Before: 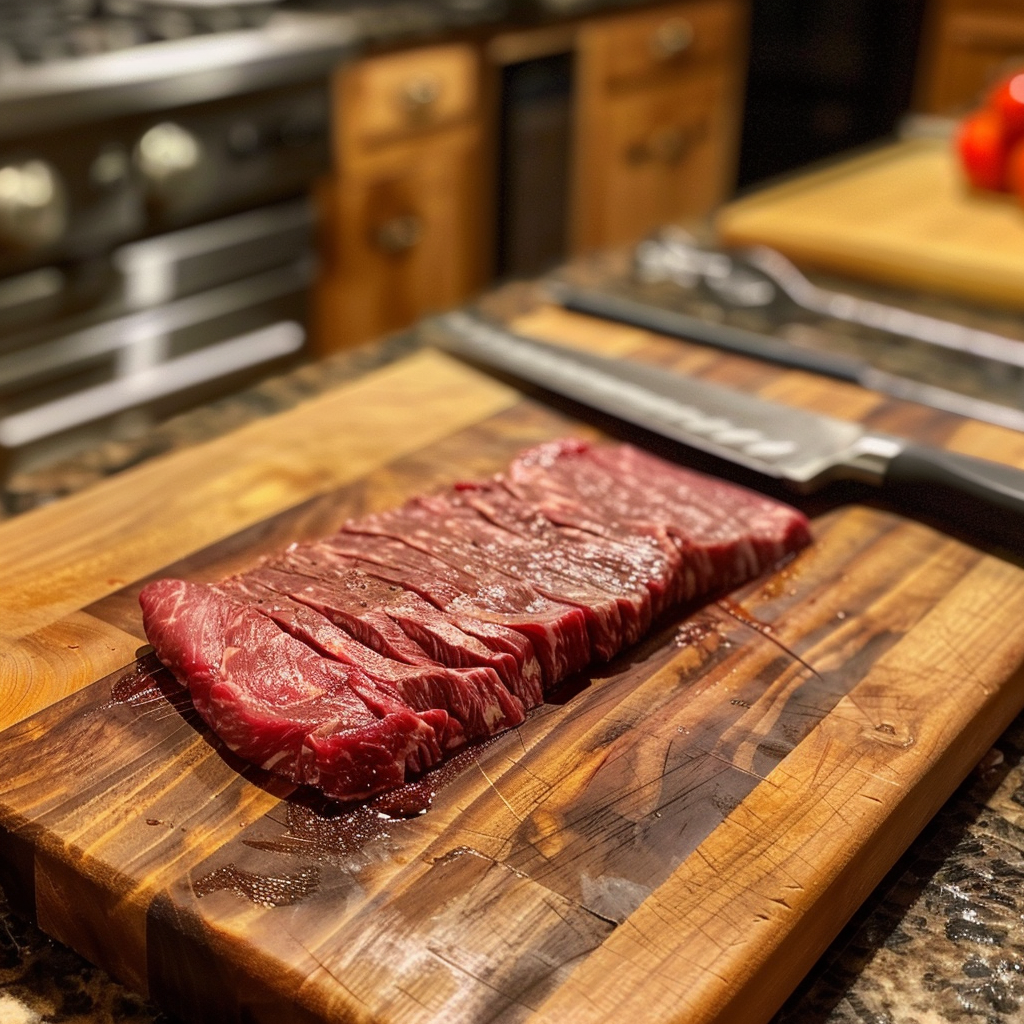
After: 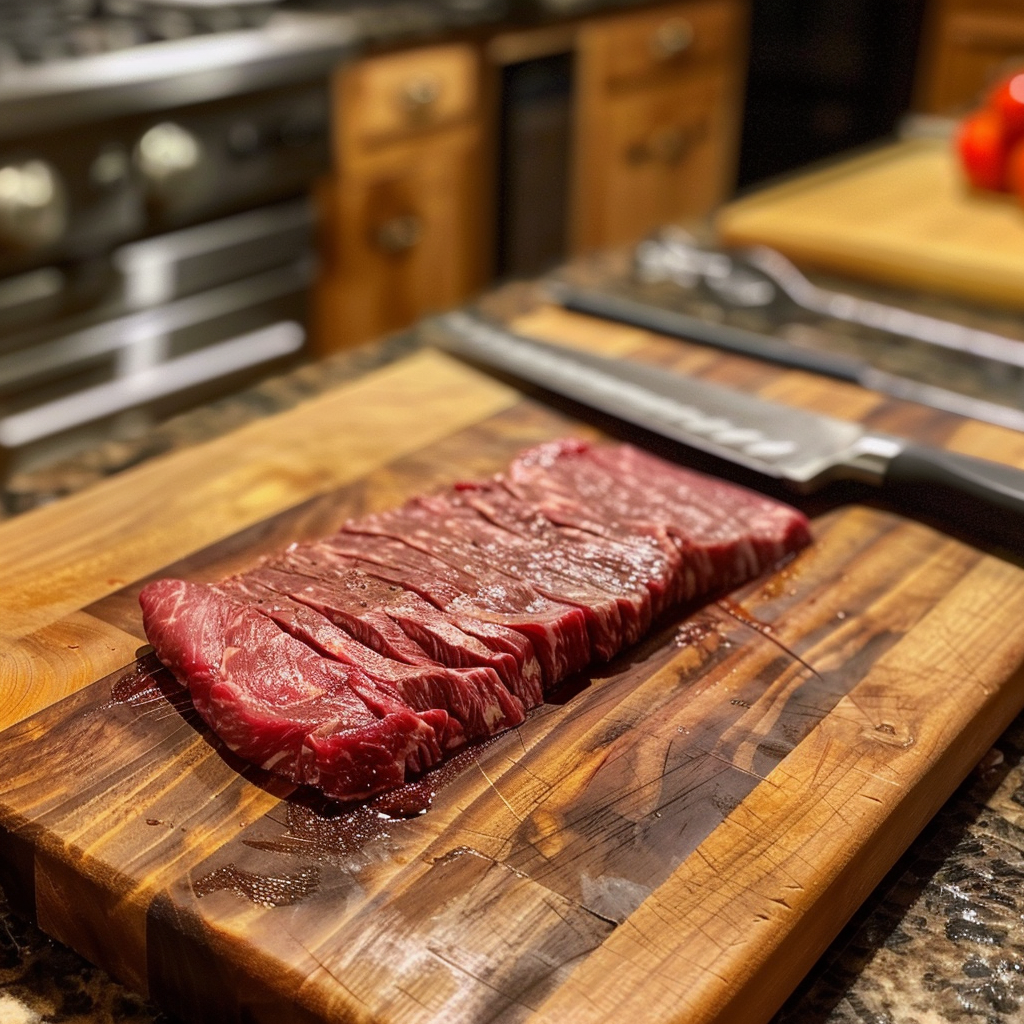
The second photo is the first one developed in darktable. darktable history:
exposure: compensate highlight preservation false
white balance: red 0.983, blue 1.036
